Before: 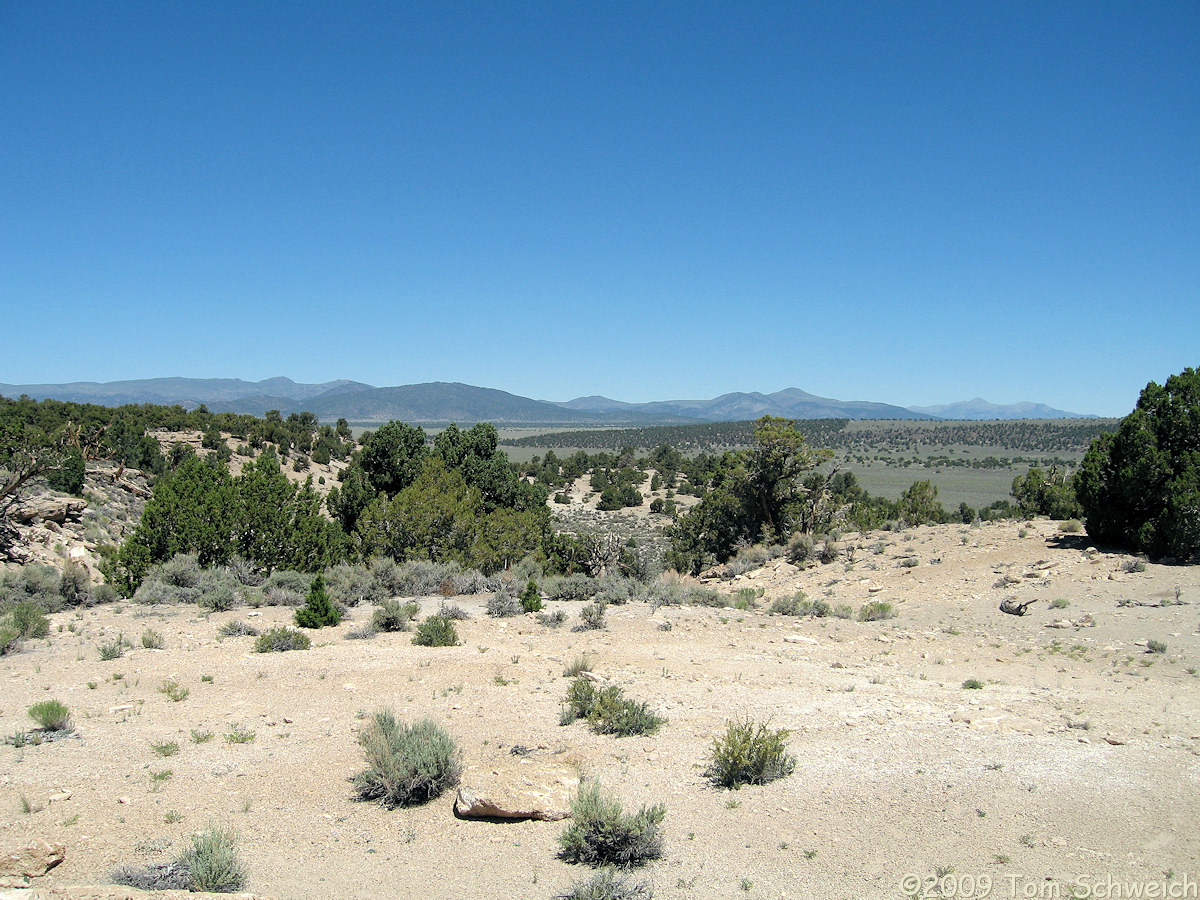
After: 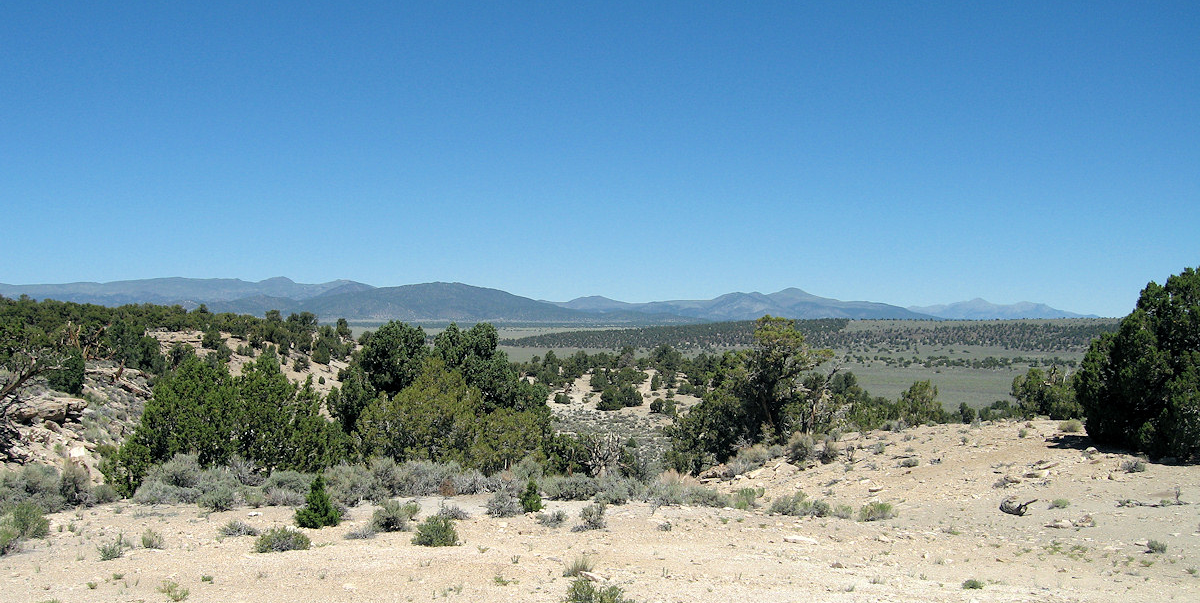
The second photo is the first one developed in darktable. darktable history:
crop: top 11.183%, bottom 21.743%
